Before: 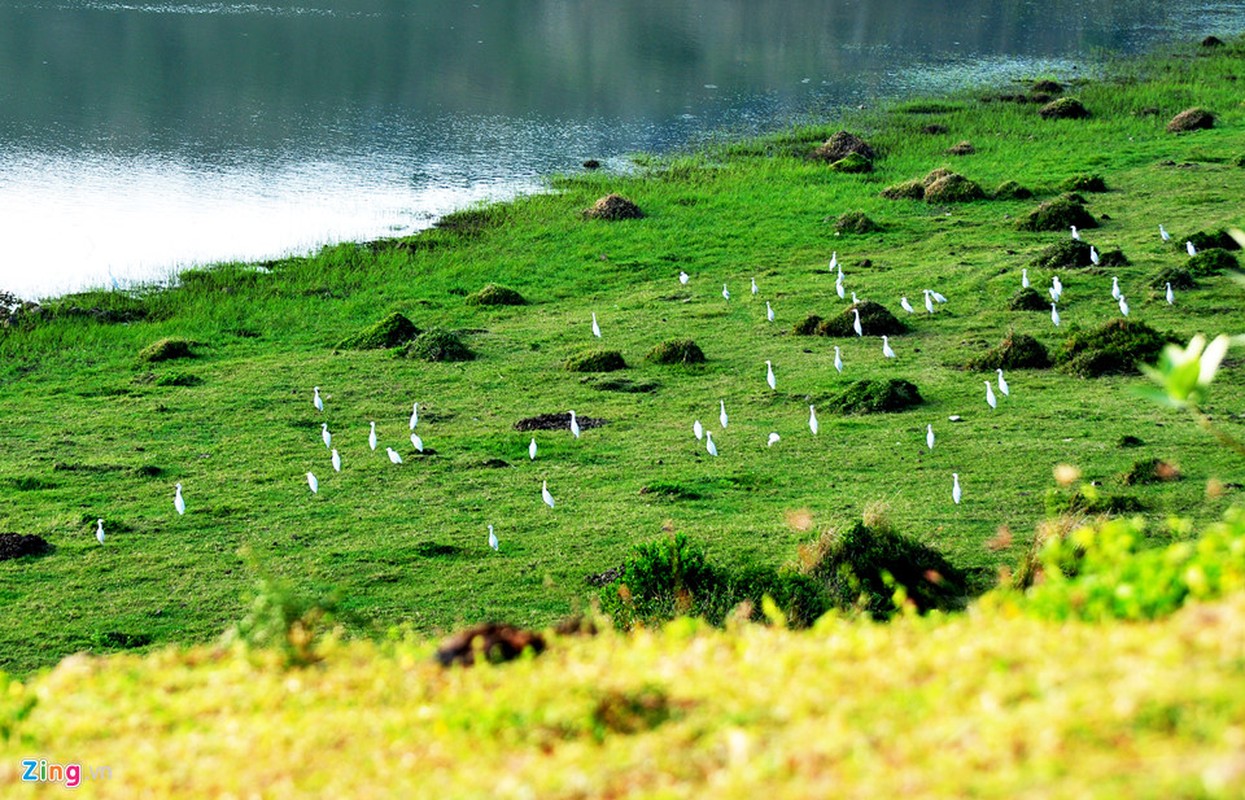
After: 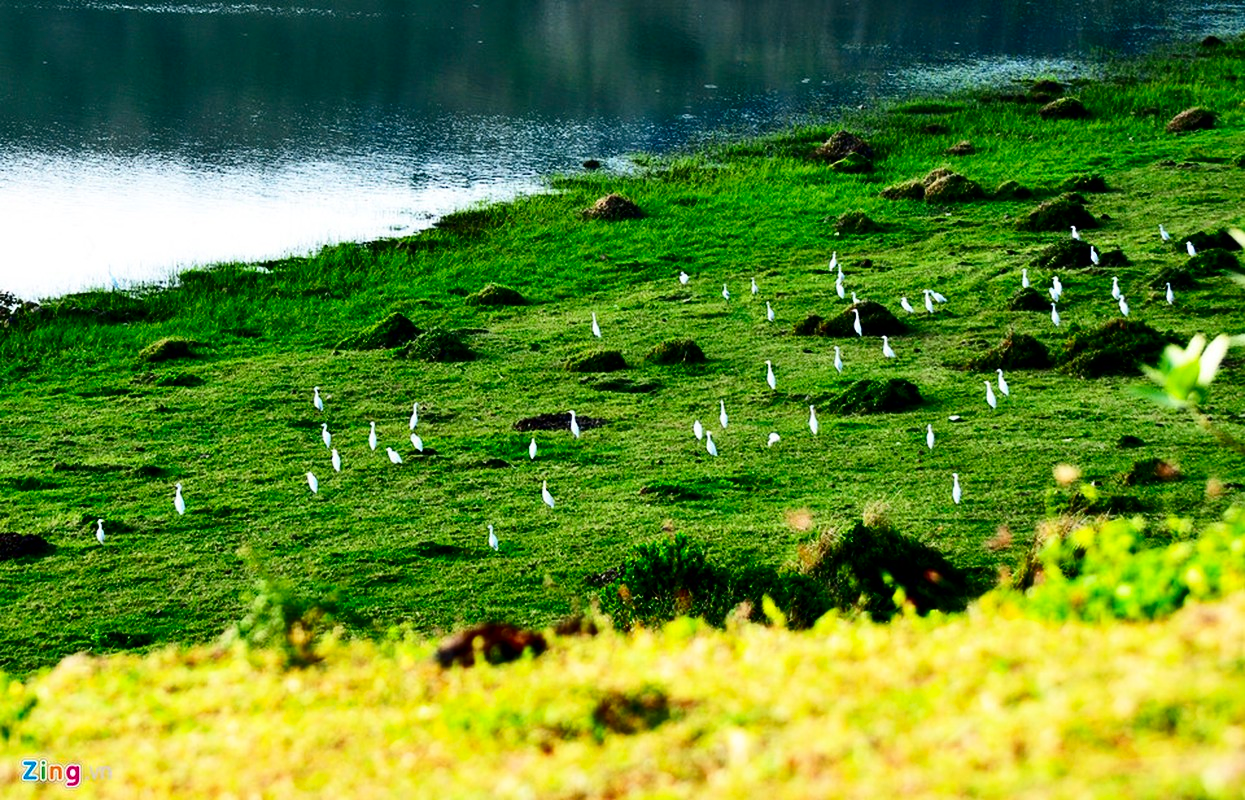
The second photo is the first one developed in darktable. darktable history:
contrast brightness saturation: contrast 0.239, brightness -0.226, saturation 0.14
